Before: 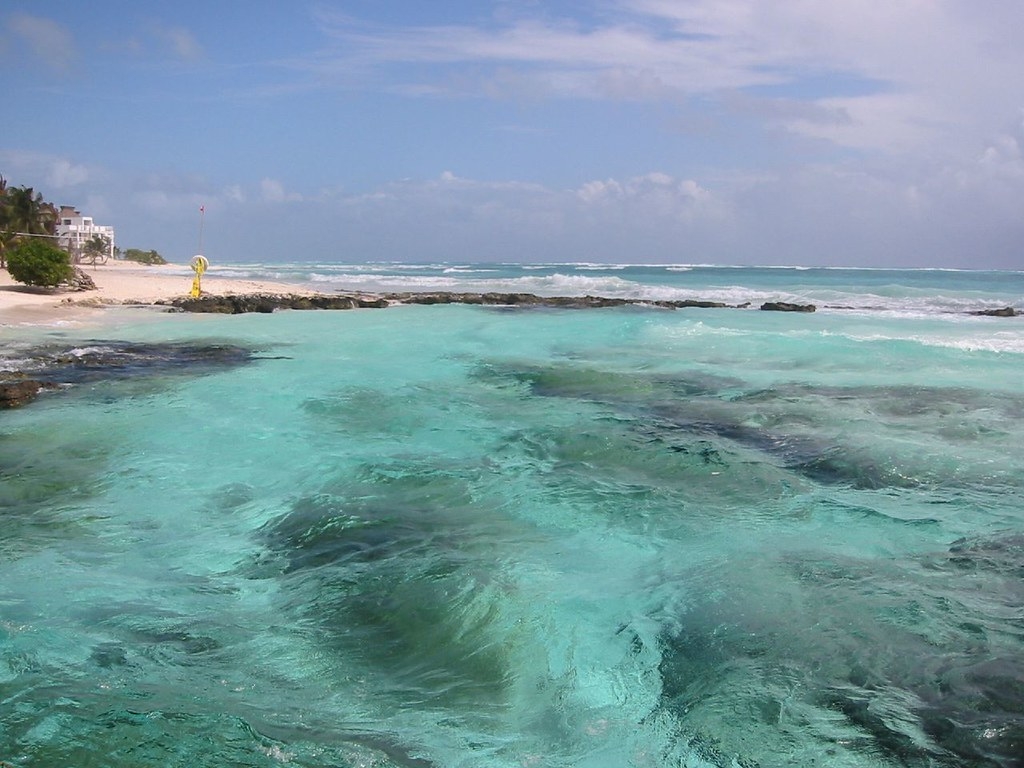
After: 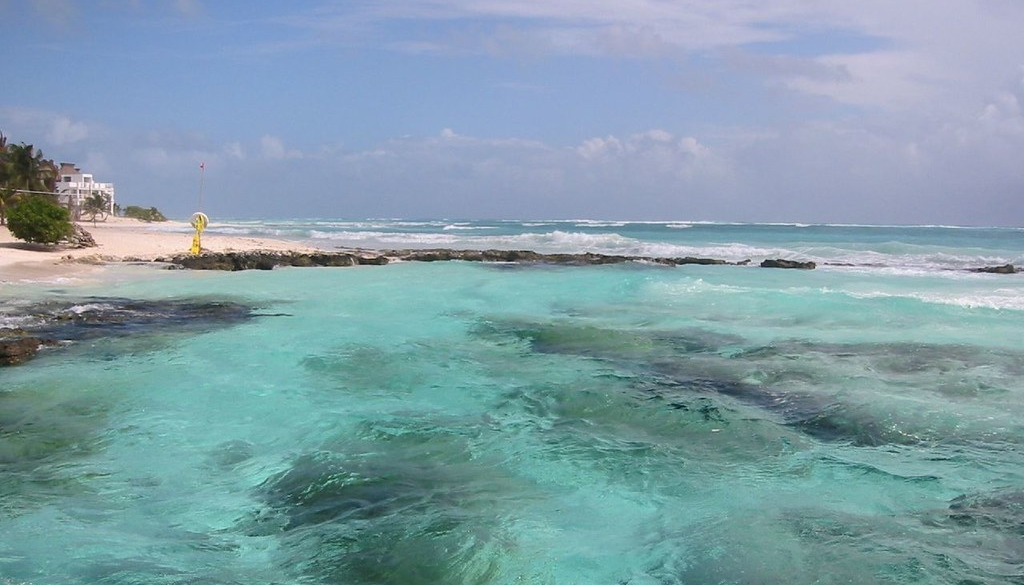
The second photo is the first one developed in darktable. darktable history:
crop: top 5.629%, bottom 18.173%
